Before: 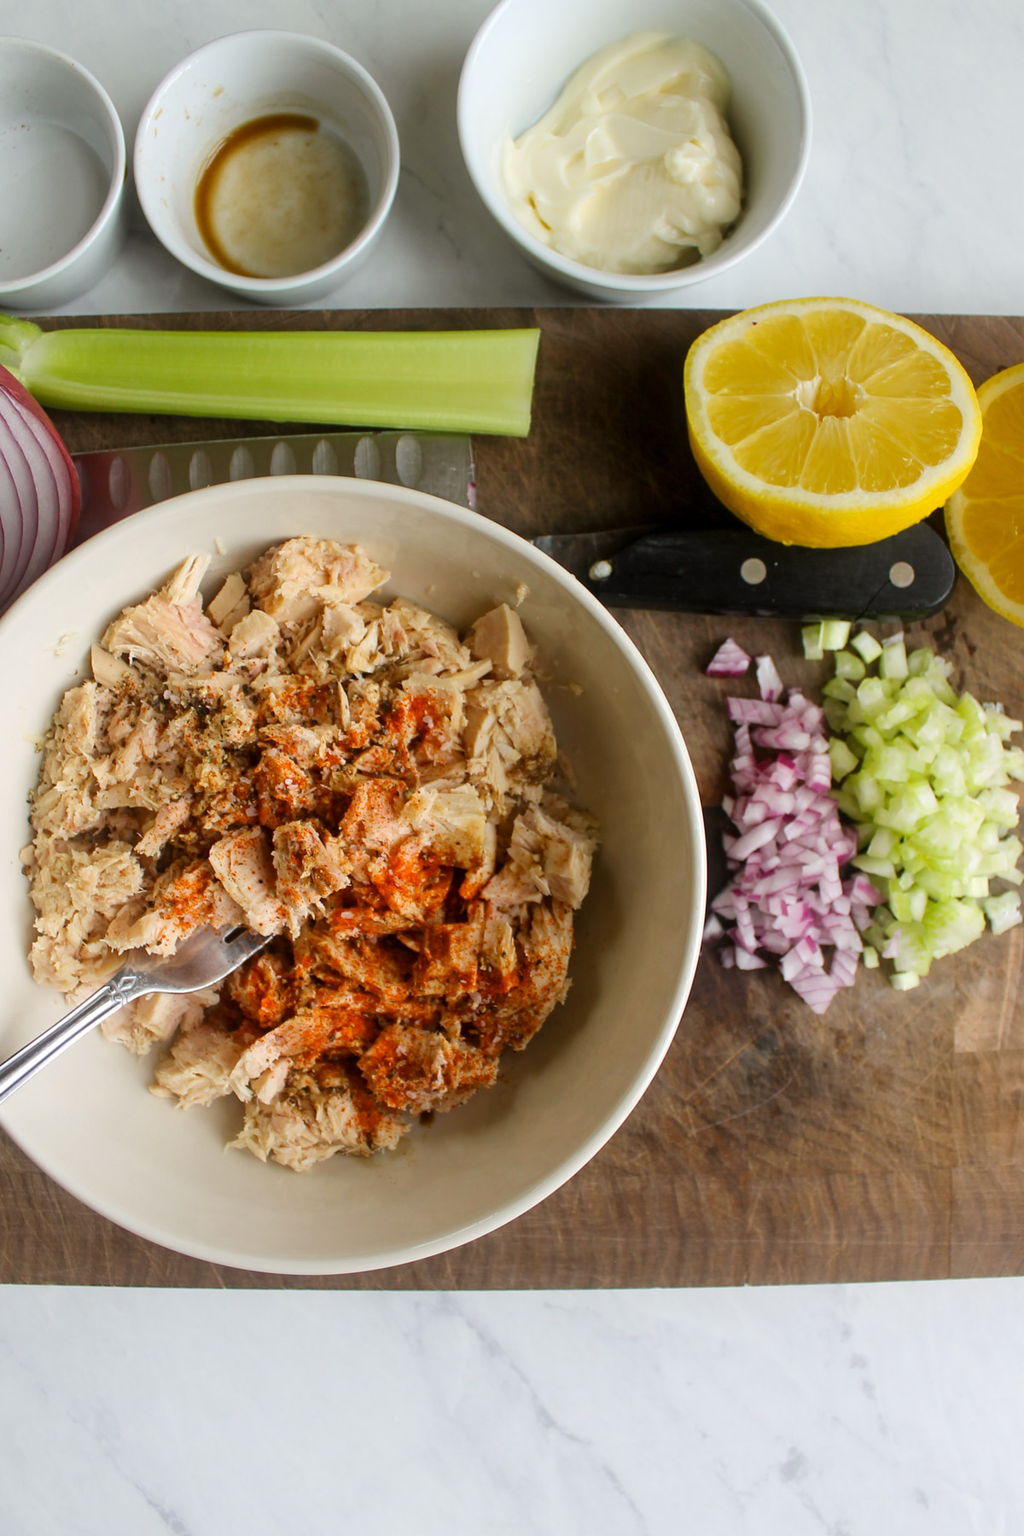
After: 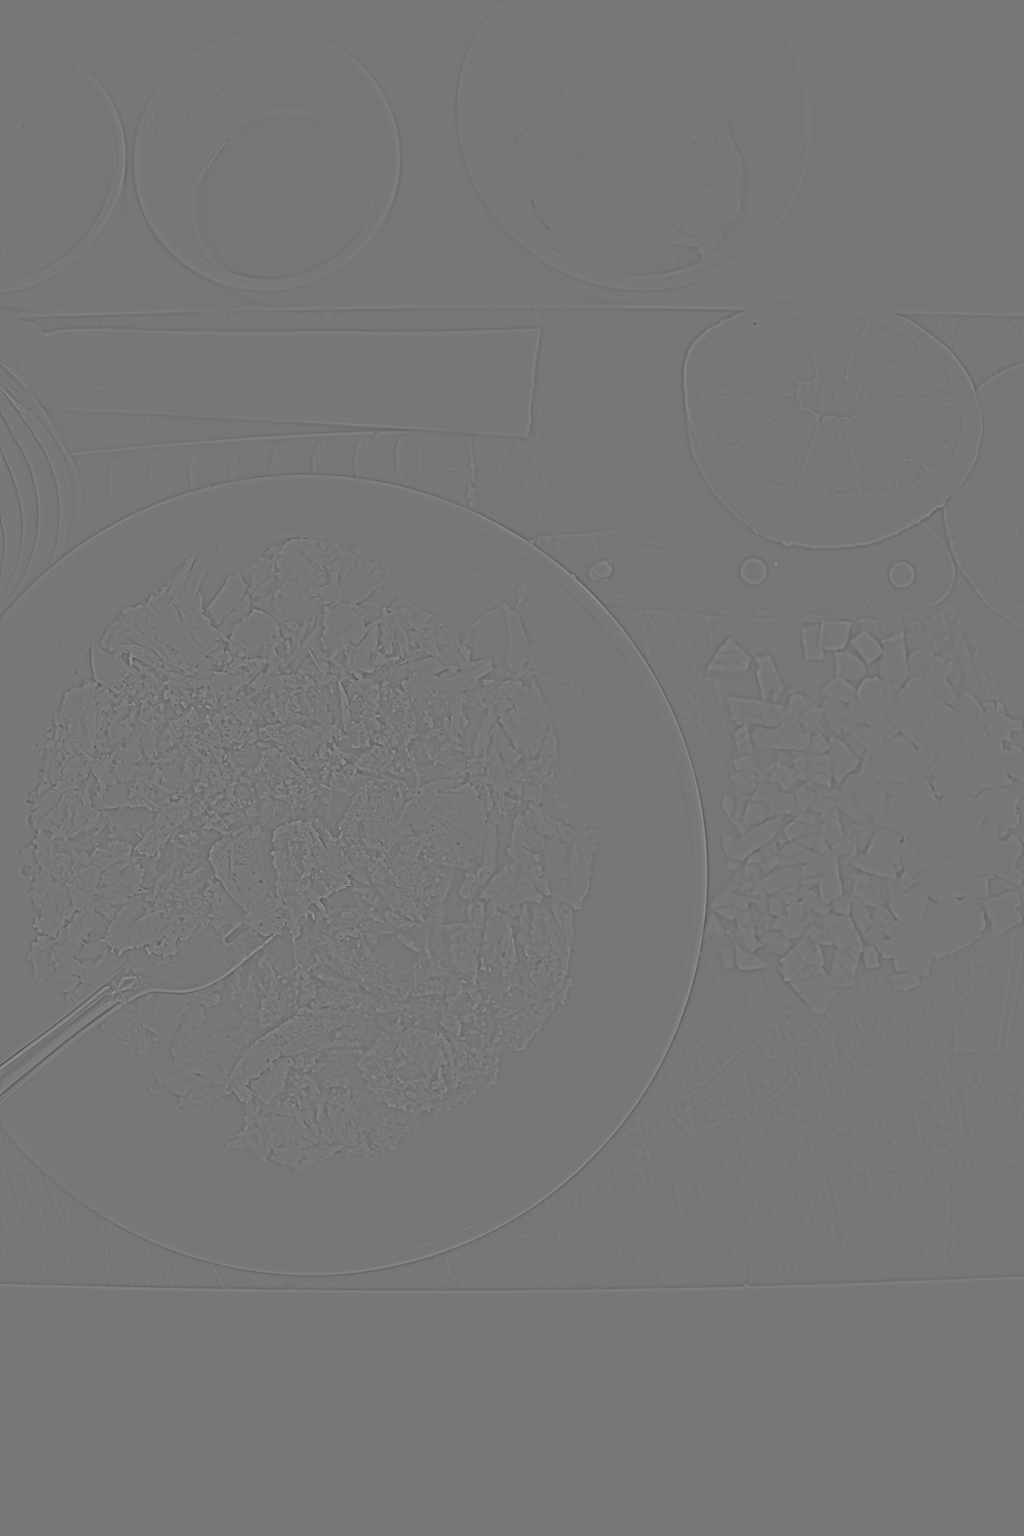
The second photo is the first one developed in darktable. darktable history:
shadows and highlights: shadows 0, highlights 40
highpass: sharpness 5.84%, contrast boost 8.44%
